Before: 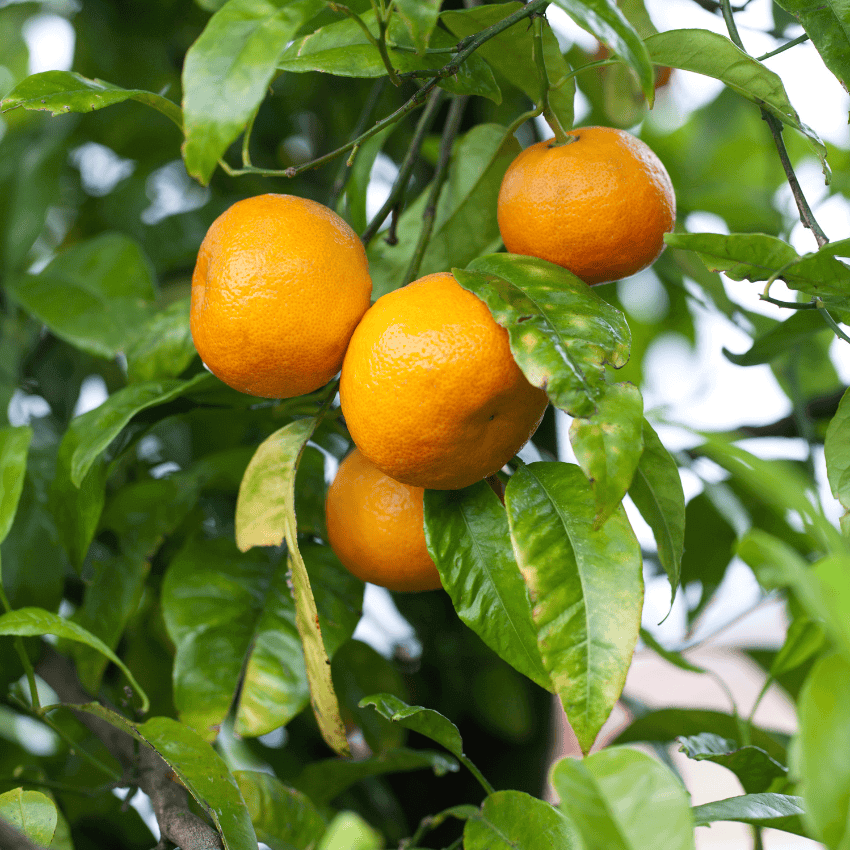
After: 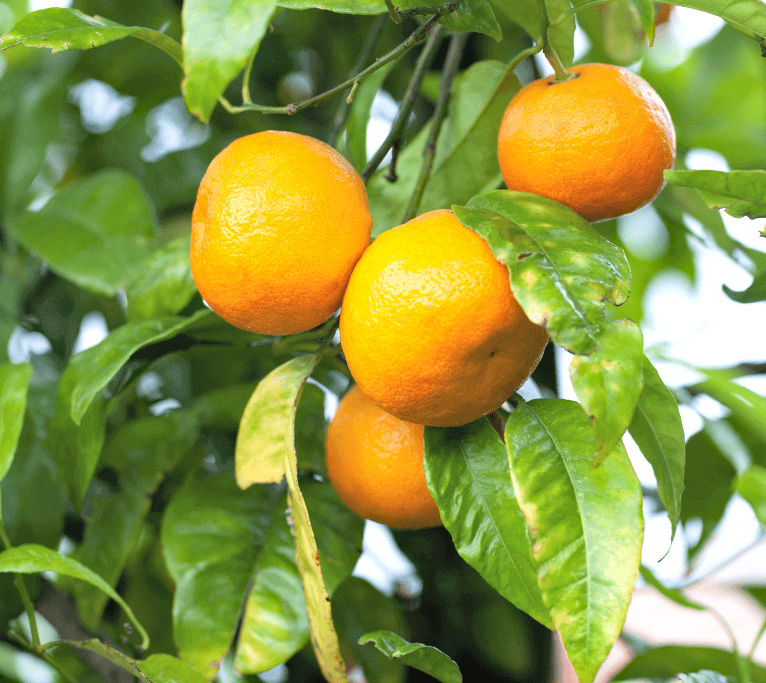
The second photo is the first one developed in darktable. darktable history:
tone equalizer: -8 EV -0.416 EV, -7 EV -0.4 EV, -6 EV -0.309 EV, -5 EV -0.197 EV, -3 EV 0.199 EV, -2 EV 0.306 EV, -1 EV 0.371 EV, +0 EV 0.397 EV
crop: top 7.483%, right 9.824%, bottom 12.1%
contrast brightness saturation: brightness 0.147
haze removal: compatibility mode true, adaptive false
